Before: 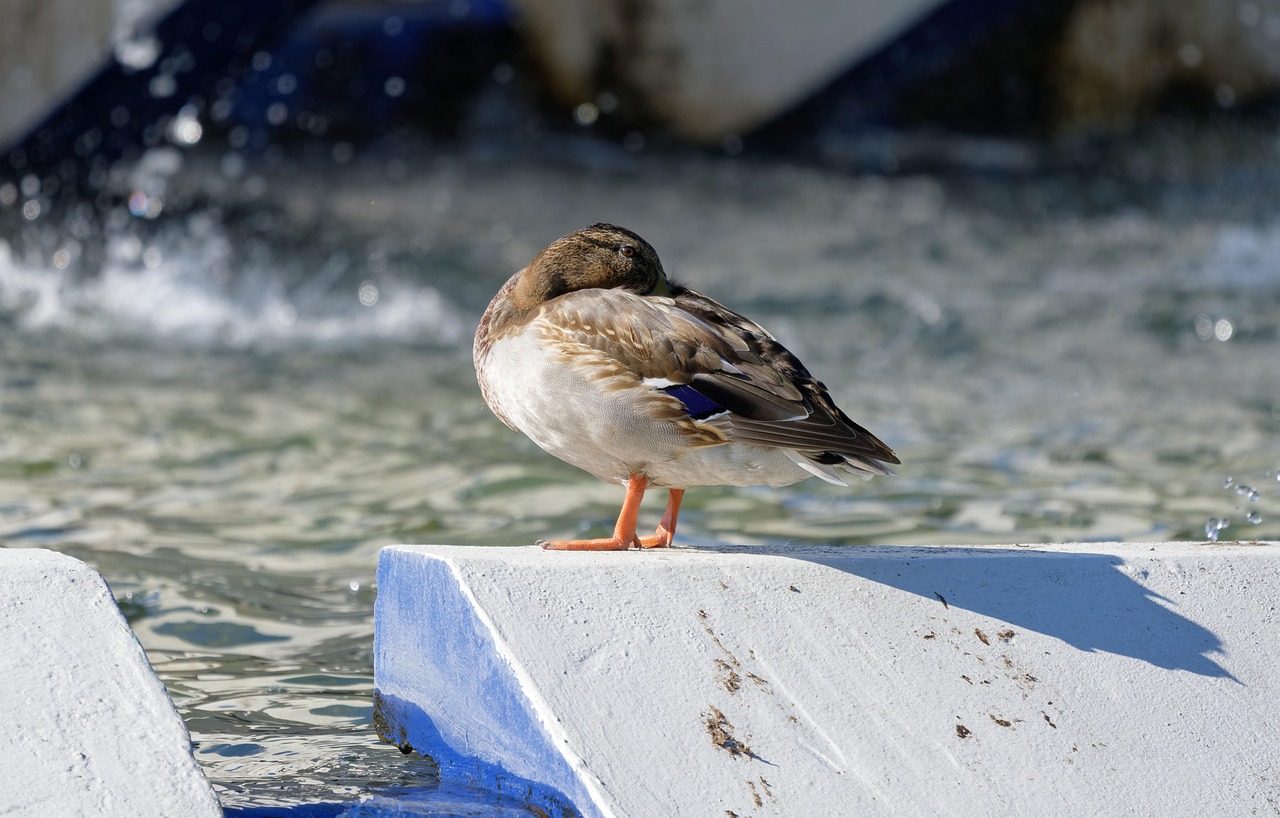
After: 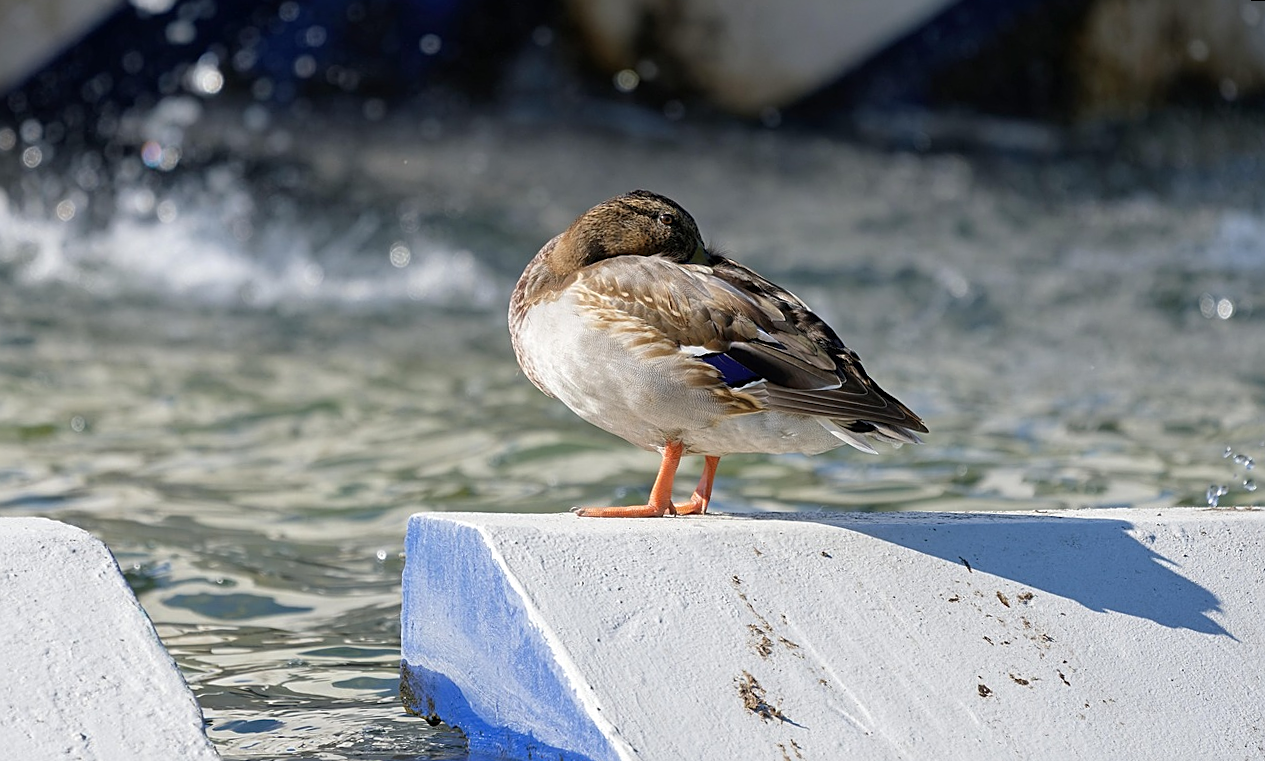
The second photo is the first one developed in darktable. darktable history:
rotate and perspective: rotation 0.679°, lens shift (horizontal) 0.136, crop left 0.009, crop right 0.991, crop top 0.078, crop bottom 0.95
sharpen: on, module defaults
base curve: exposure shift 0, preserve colors none
